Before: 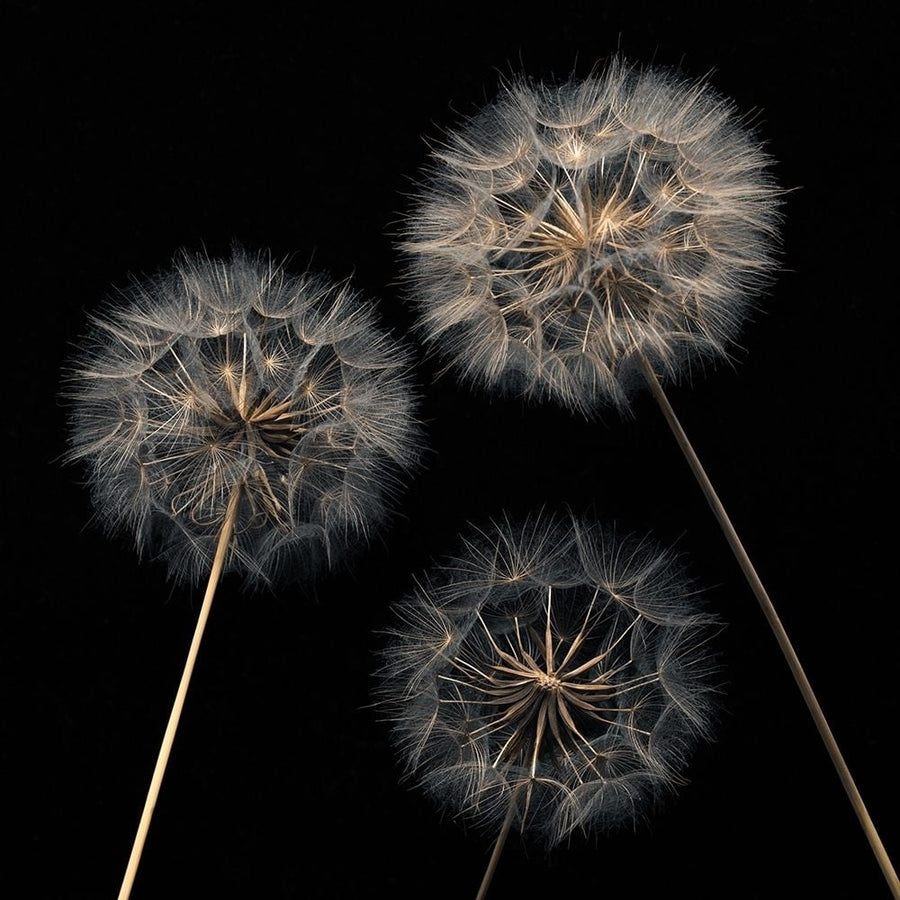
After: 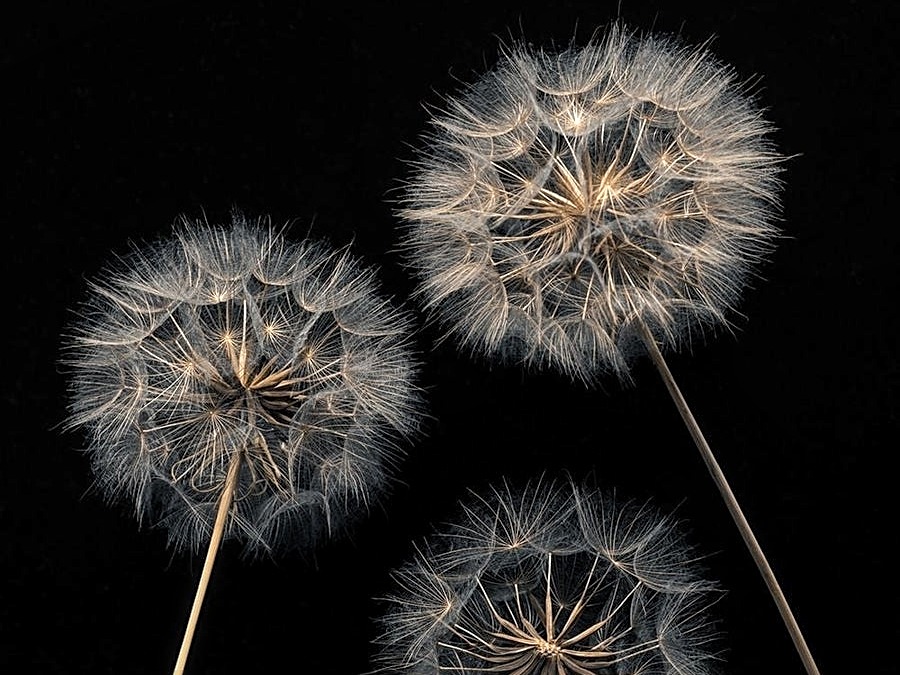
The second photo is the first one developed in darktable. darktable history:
local contrast: on, module defaults
exposure: exposure 0.179 EV, compensate highlight preservation false
shadows and highlights: shadows 24.3, highlights -76.4, soften with gaussian
crop: top 3.742%, bottom 21.159%
sharpen: on, module defaults
